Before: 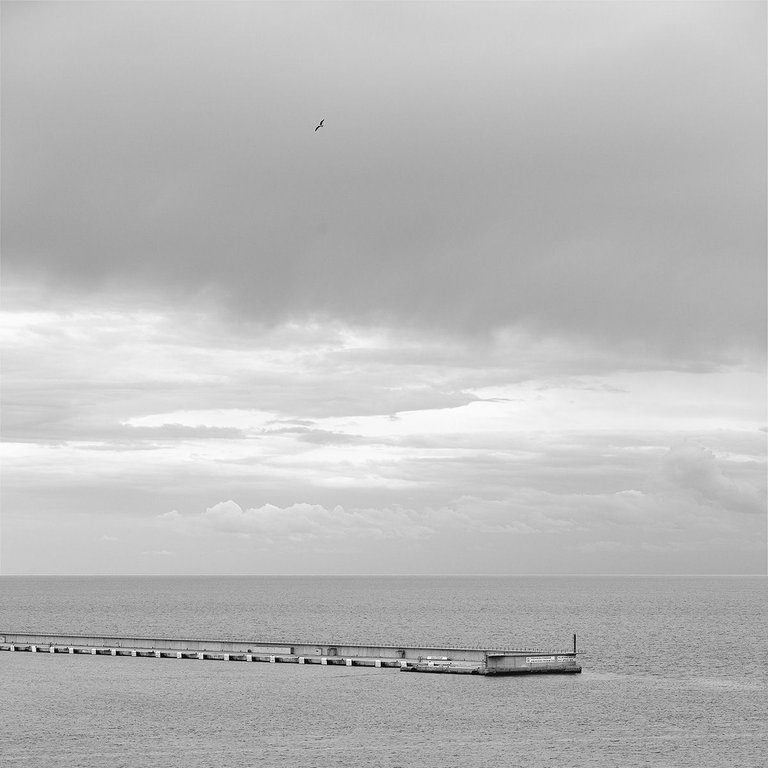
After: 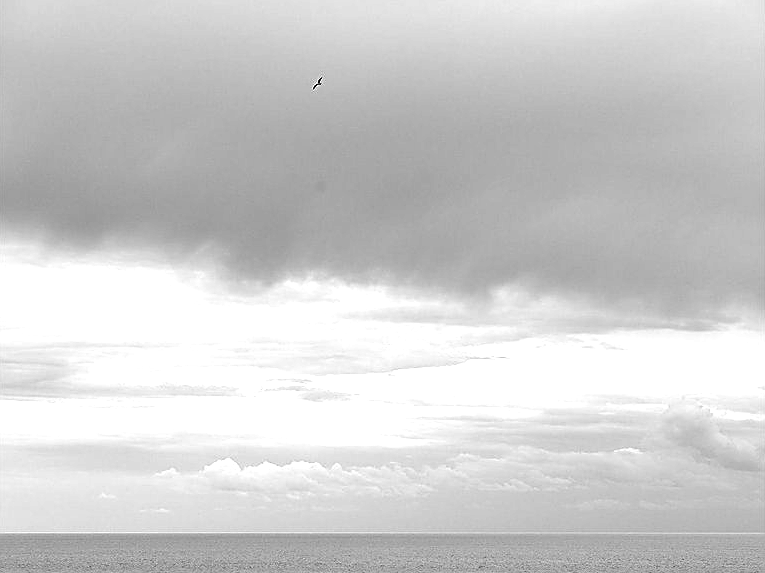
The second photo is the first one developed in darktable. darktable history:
shadows and highlights: soften with gaussian
crop: left 0.382%, top 5.488%, bottom 19.849%
sharpen: on, module defaults
exposure: black level correction -0.002, exposure 0.53 EV, compensate highlight preservation false
